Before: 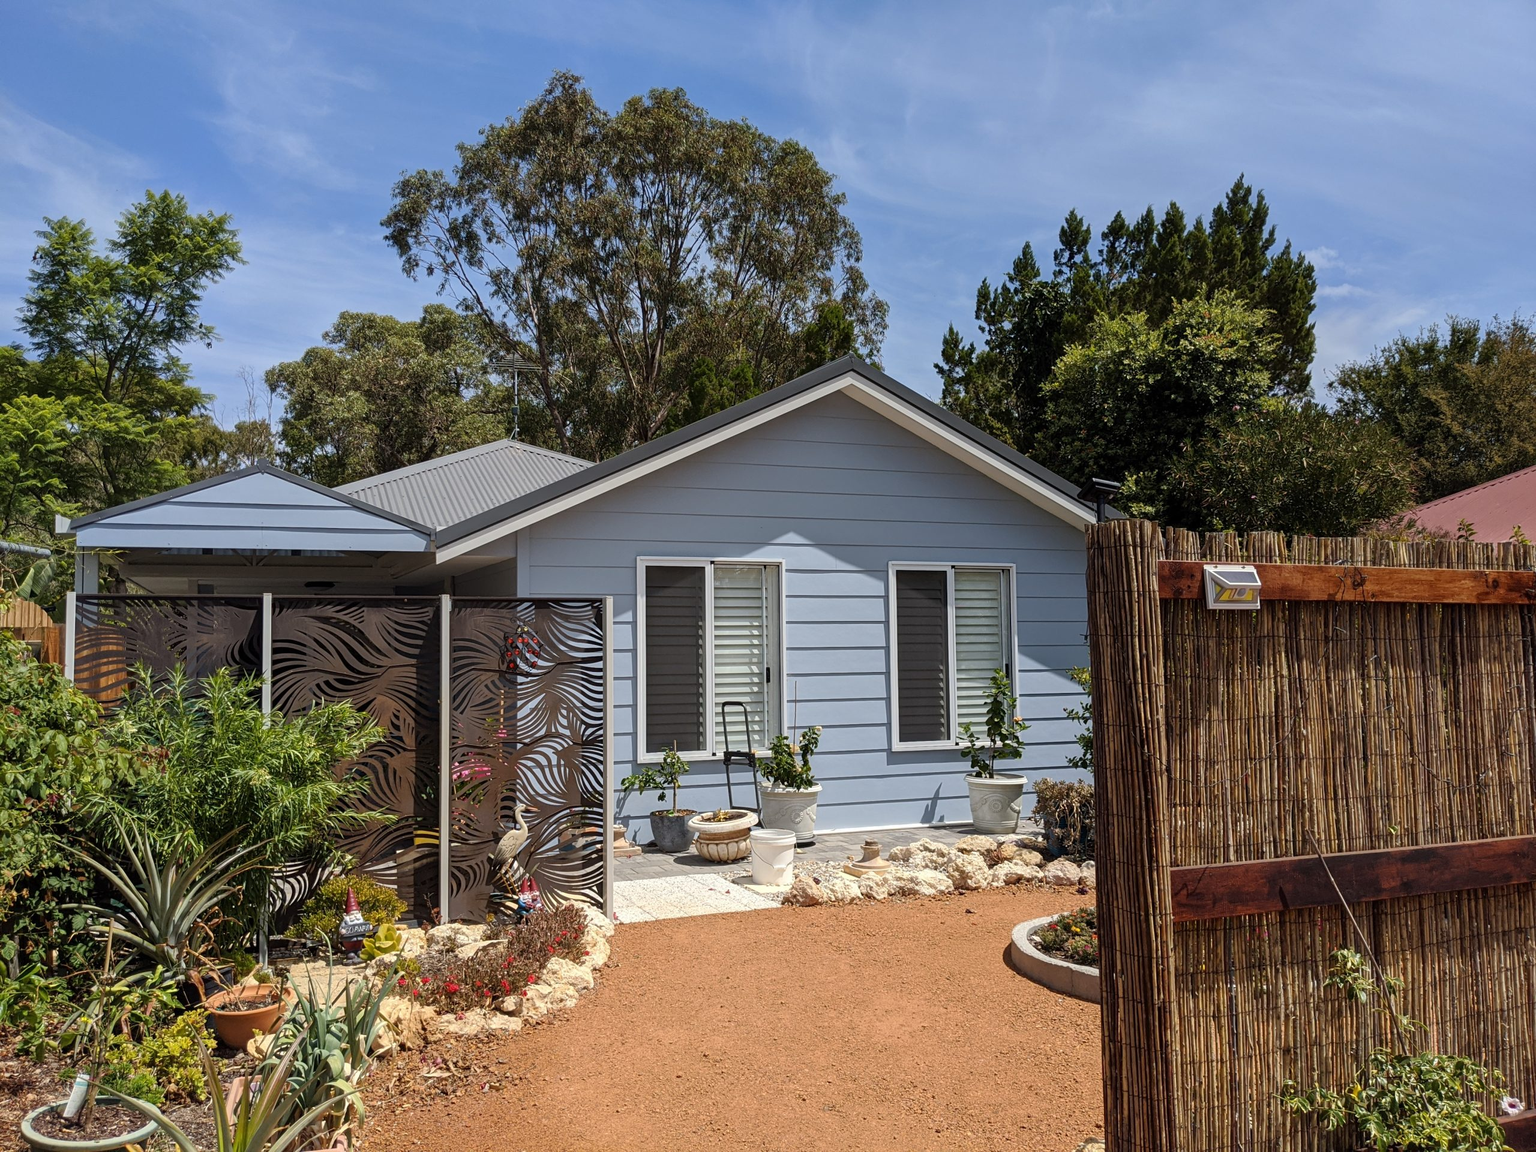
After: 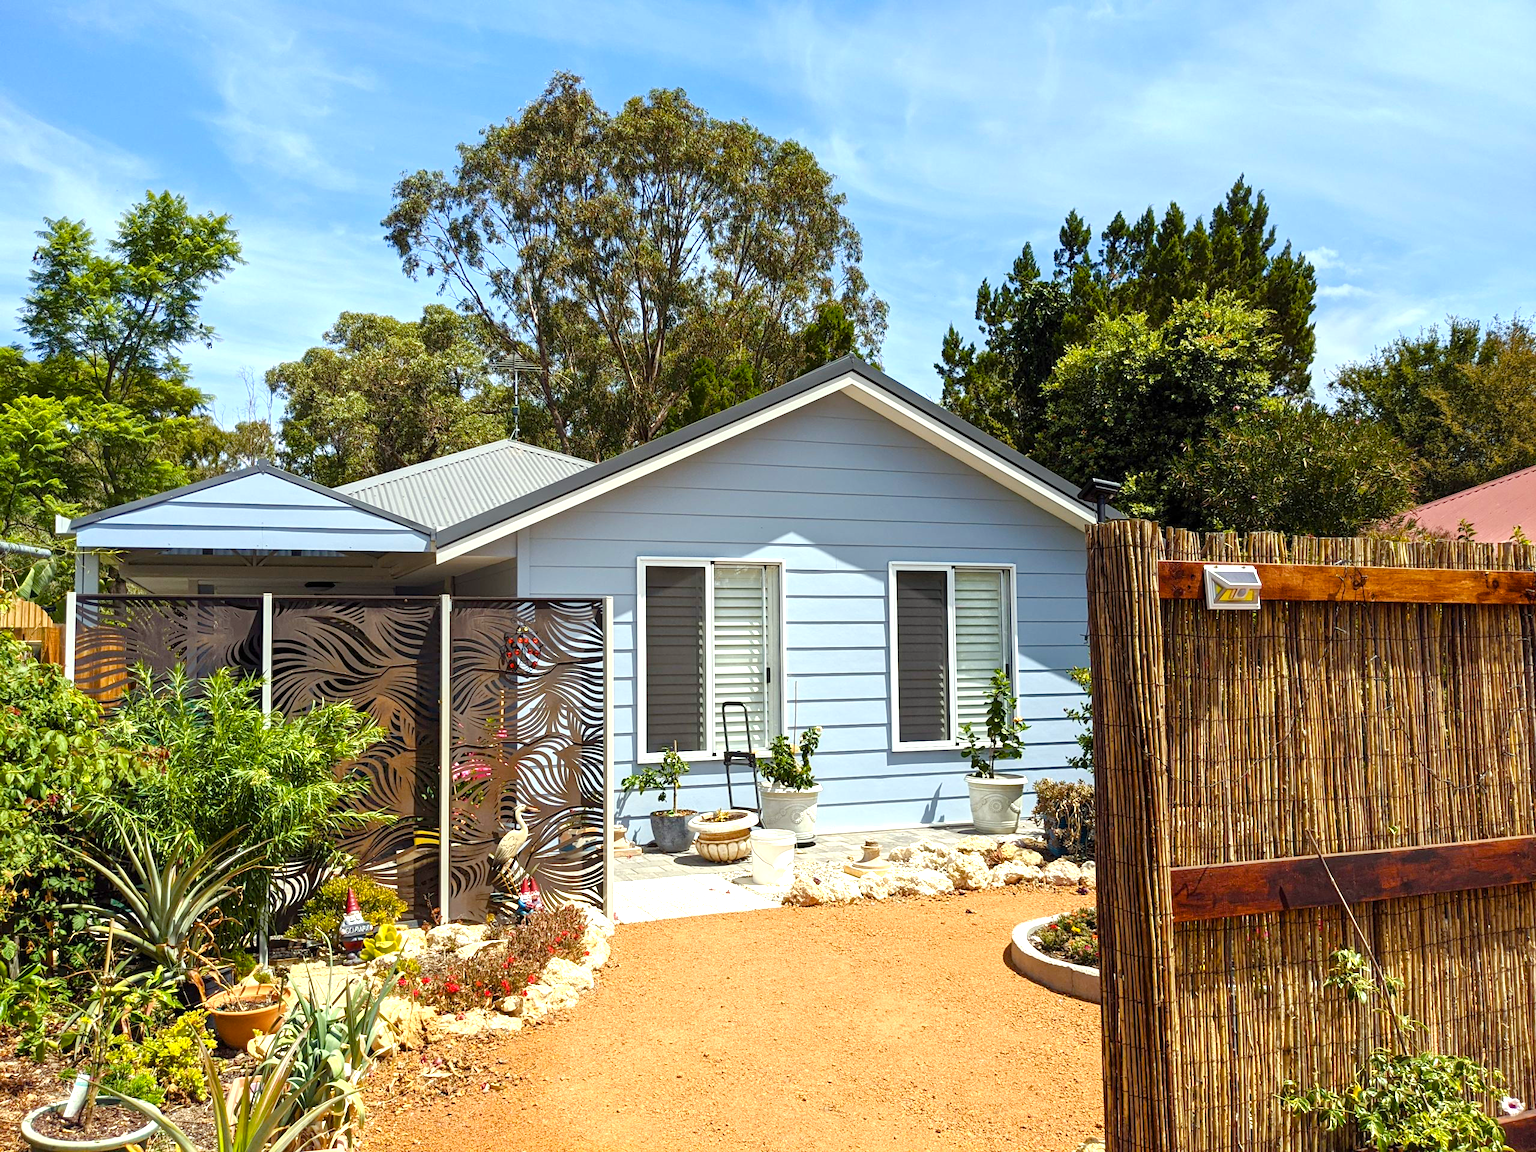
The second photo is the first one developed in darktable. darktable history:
color correction: highlights a* -4.75, highlights b* 5.05, saturation 0.948
color balance rgb: linear chroma grading › global chroma 15.577%, perceptual saturation grading › global saturation 21.081%, perceptual saturation grading › highlights -19.813%, perceptual saturation grading › shadows 29.713%
exposure: exposure 1 EV, compensate highlight preservation false
